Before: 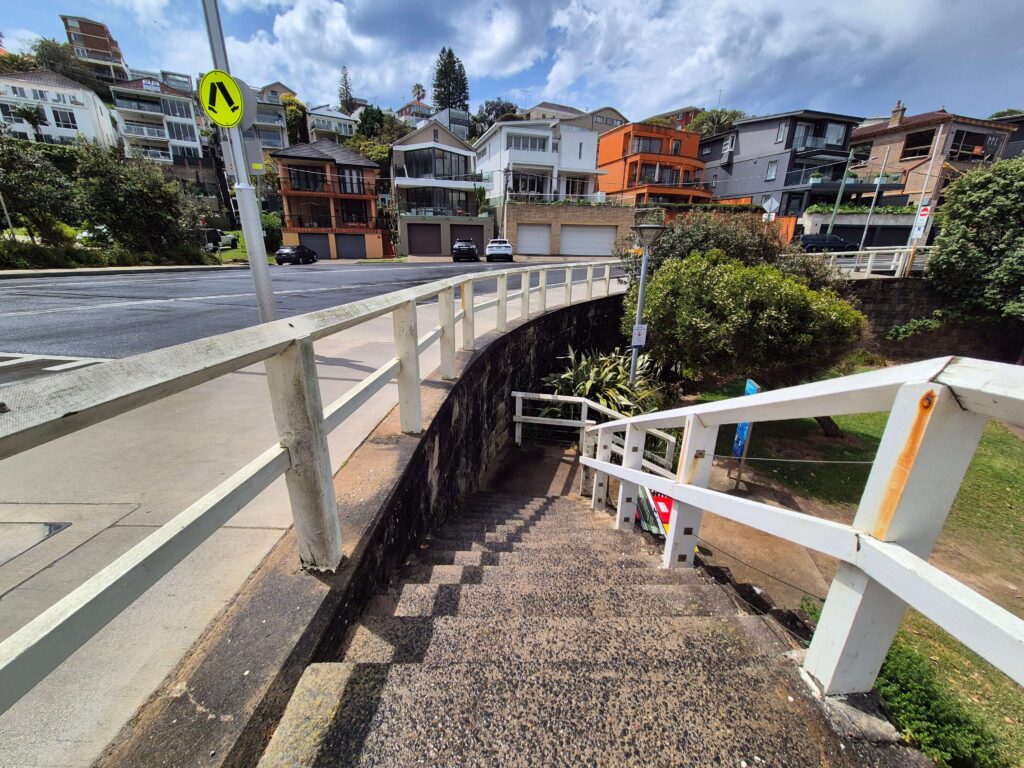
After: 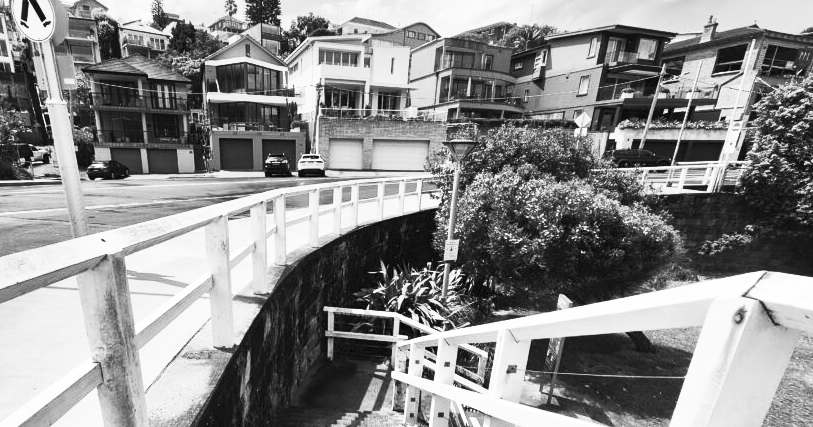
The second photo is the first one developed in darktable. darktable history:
tone equalizer: on, module defaults
color calibration: illuminant as shot in camera, x 0.358, y 0.373, temperature 4628.91 K
contrast brightness saturation: contrast 0.53, brightness 0.47, saturation -1
crop: left 18.38%, top 11.092%, right 2.134%, bottom 33.217%
